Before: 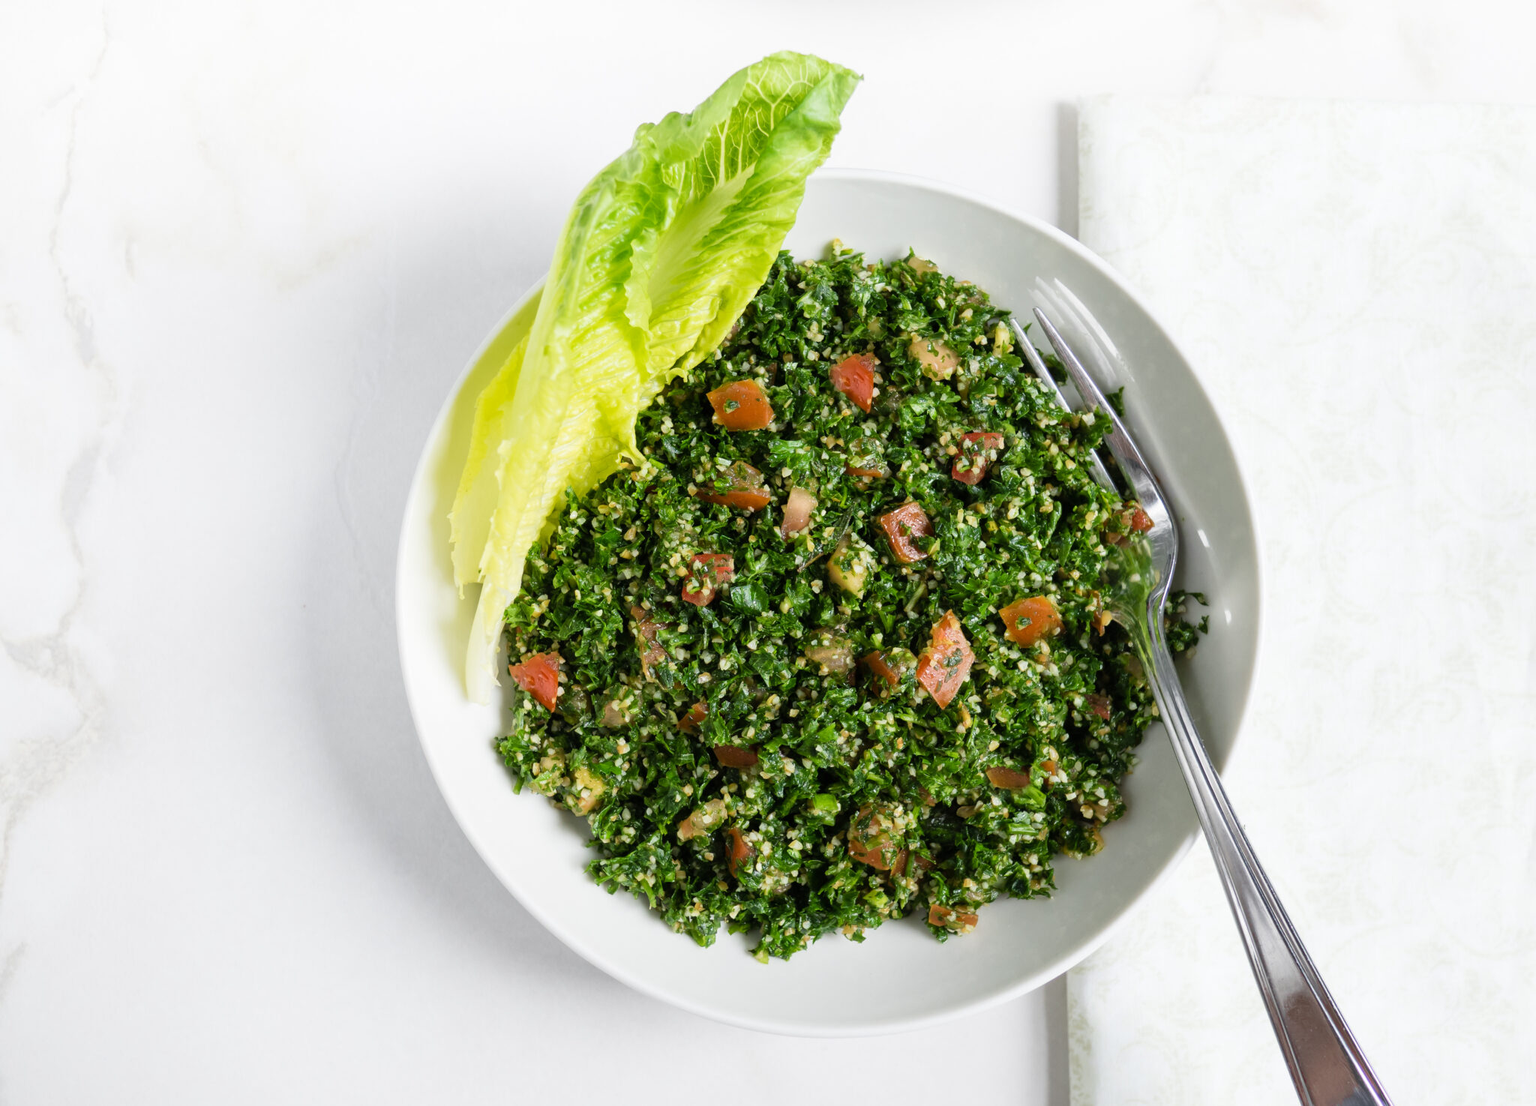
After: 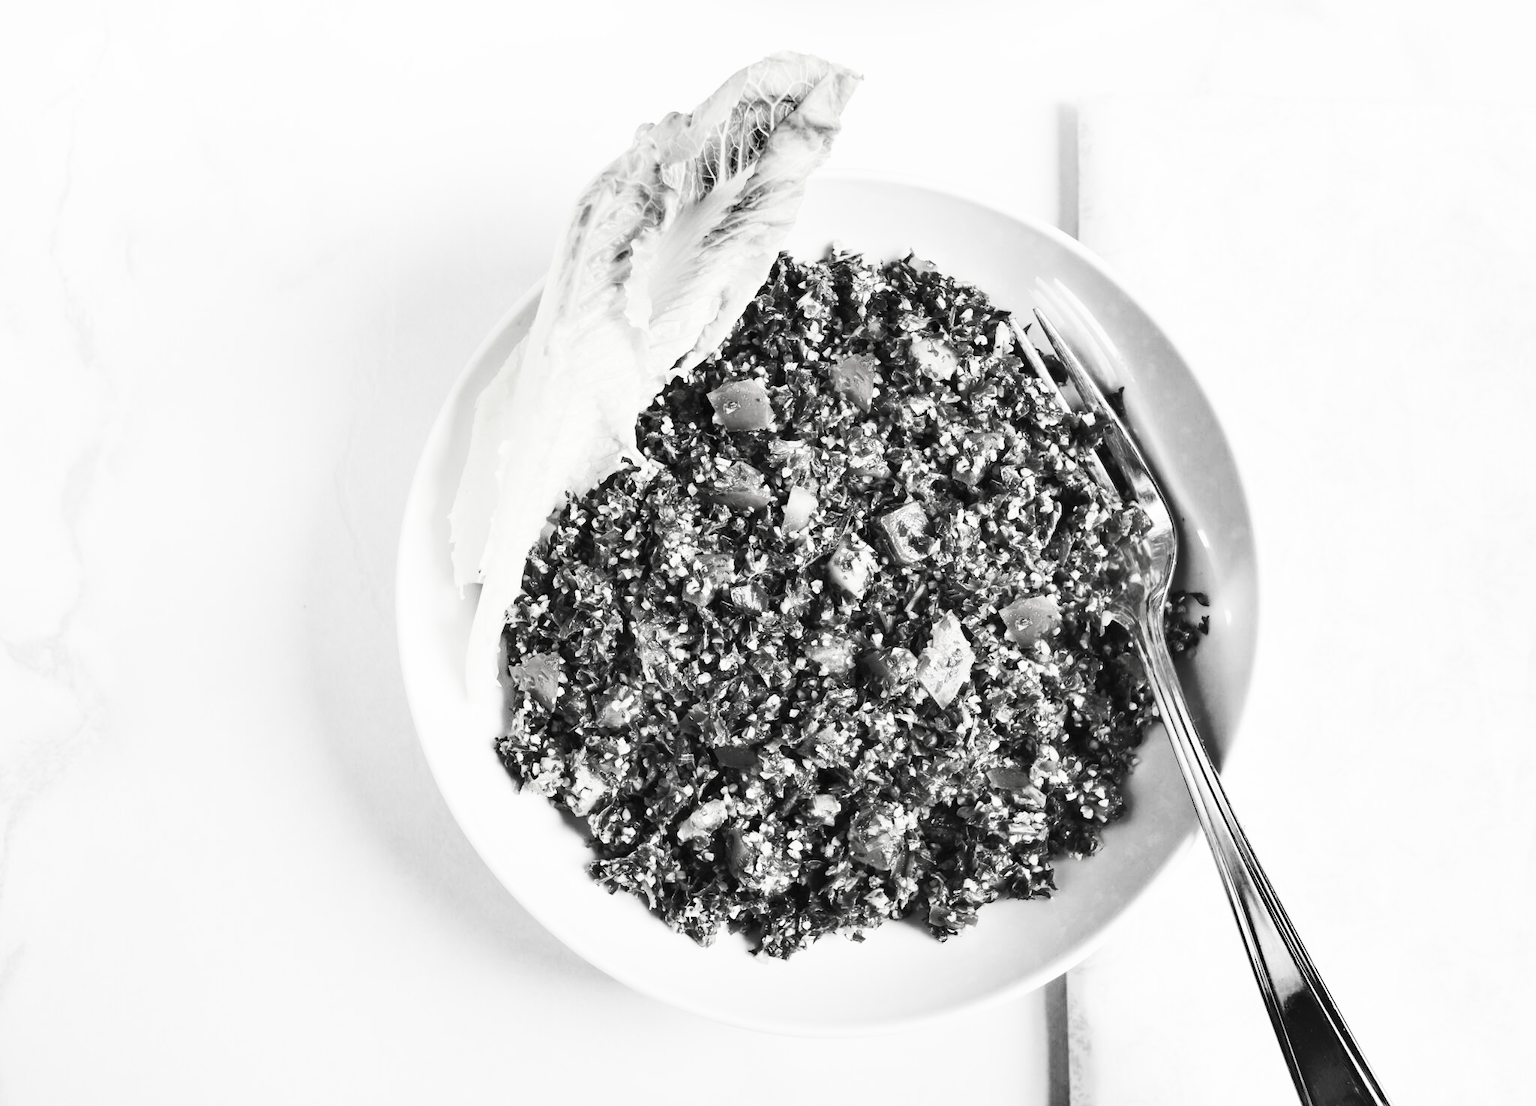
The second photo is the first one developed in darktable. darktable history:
shadows and highlights: radius 108.97, shadows 40.51, highlights -71.47, low approximation 0.01, soften with gaussian
contrast brightness saturation: contrast 0.537, brightness 0.472, saturation -0.989
